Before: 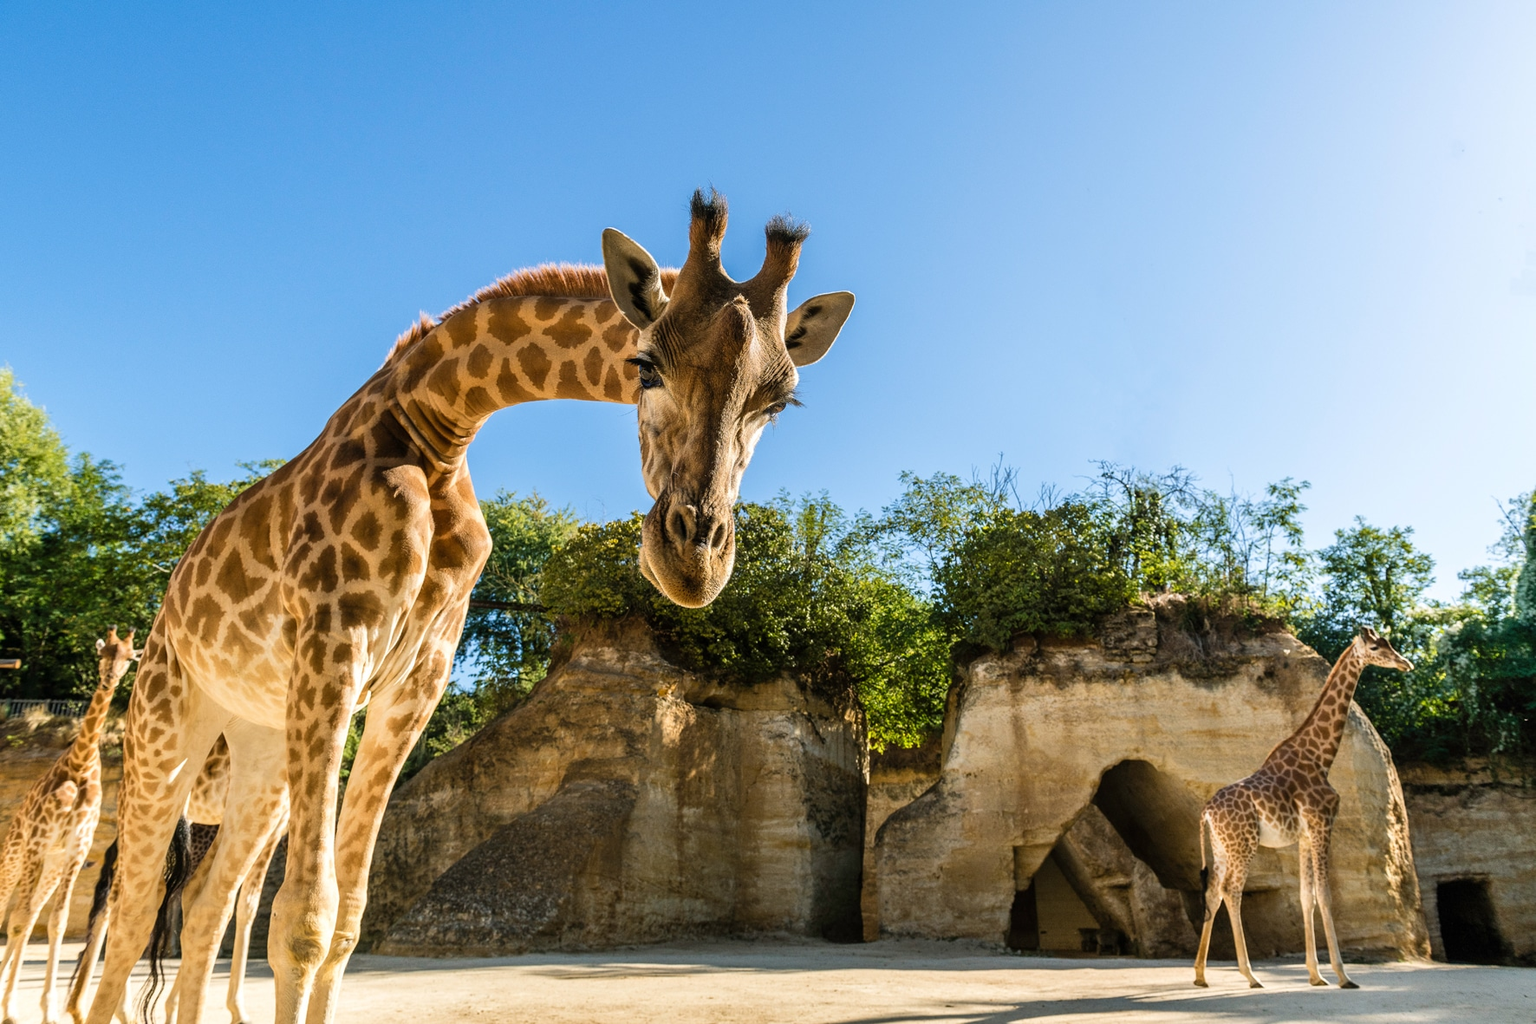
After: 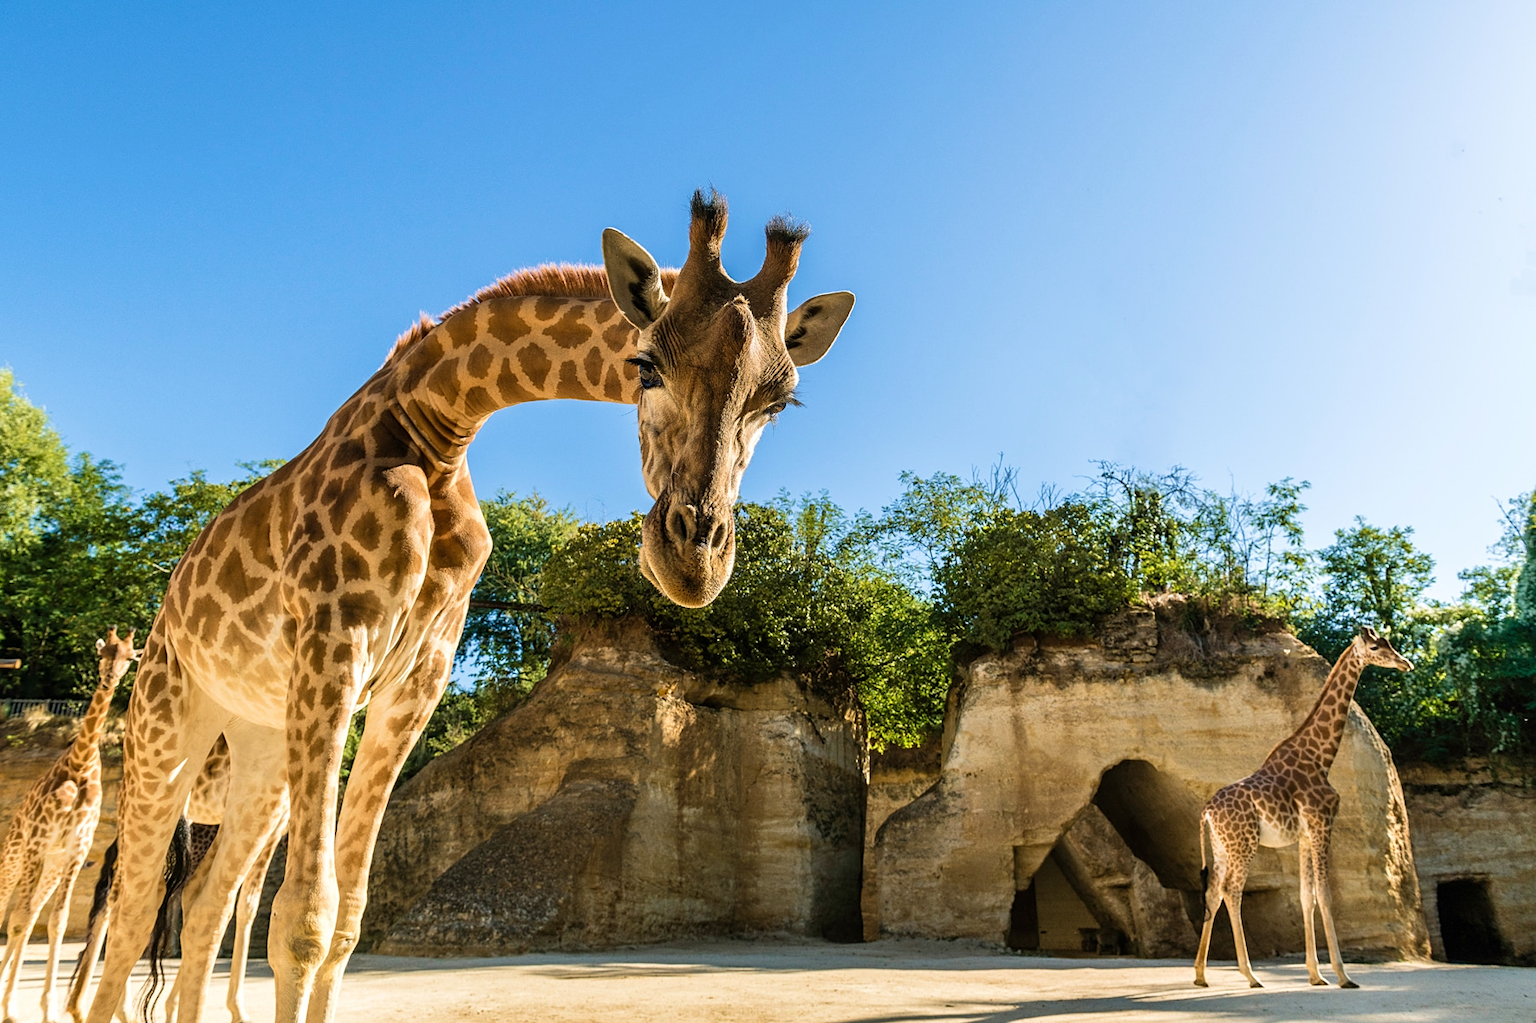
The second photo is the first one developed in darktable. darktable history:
velvia: on, module defaults
sharpen: amount 0.209
